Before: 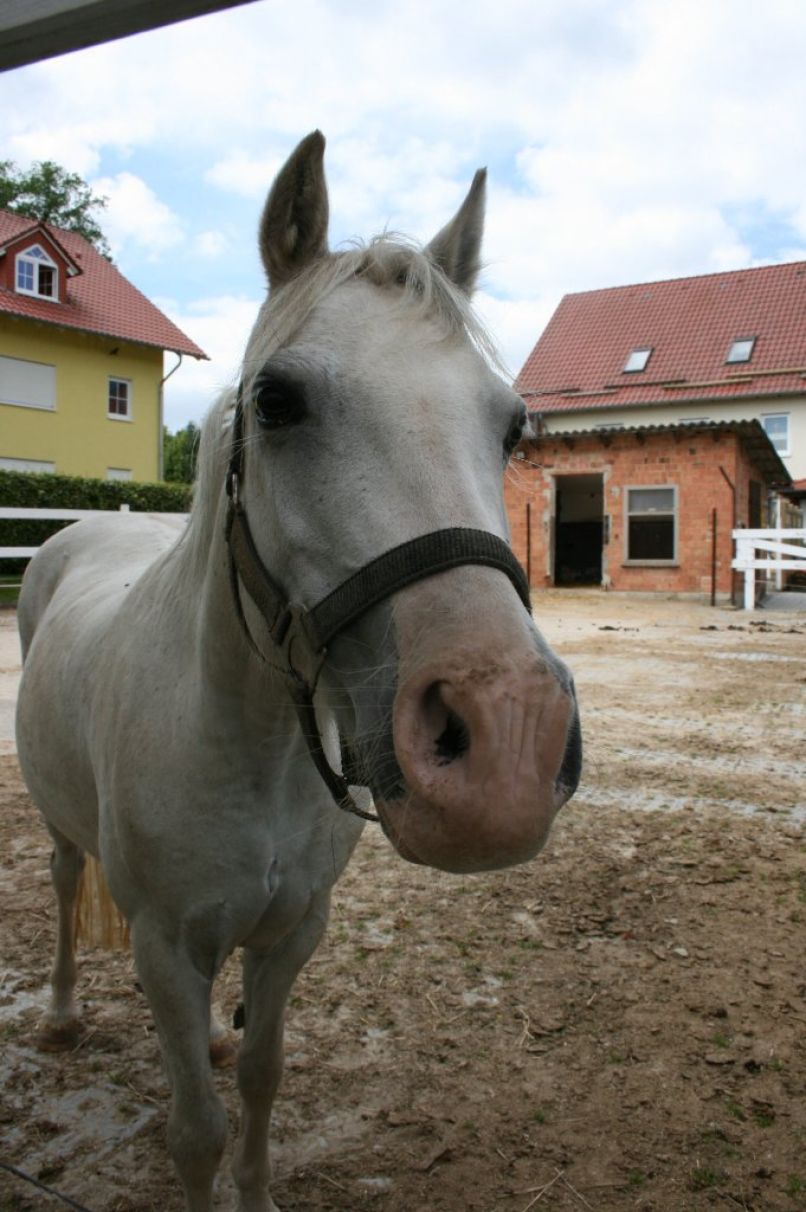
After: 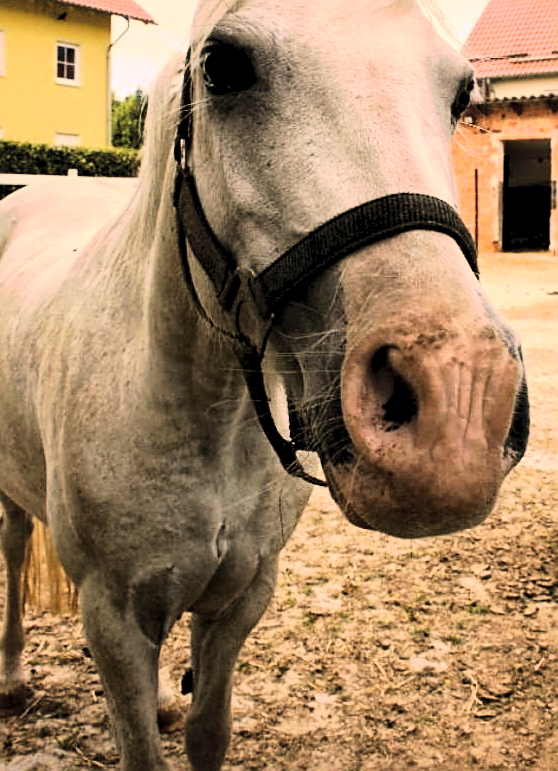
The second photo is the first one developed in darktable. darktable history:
exposure: black level correction 0.009, exposure 0.119 EV, compensate highlight preservation false
global tonemap: drago (1, 100), detail 1
sharpen: radius 1.967
tone curve: curves: ch0 [(0, 0) (0.003, 0.032) (0.011, 0.04) (0.025, 0.058) (0.044, 0.084) (0.069, 0.107) (0.1, 0.13) (0.136, 0.158) (0.177, 0.193) (0.224, 0.236) (0.277, 0.283) (0.335, 0.335) (0.399, 0.399) (0.468, 0.467) (0.543, 0.533) (0.623, 0.612) (0.709, 0.698) (0.801, 0.776) (0.898, 0.848) (1, 1)], preserve colors none
crop: left 6.488%, top 27.668%, right 24.183%, bottom 8.656%
color balance rgb: shadows lift › luminance -5%, shadows lift › chroma 1.1%, shadows lift › hue 219°, power › luminance 10%, power › chroma 2.83%, power › hue 60°, highlights gain › chroma 4.52%, highlights gain › hue 33.33°, saturation formula JzAzBz (2021)
rgb curve: curves: ch0 [(0, 0) (0.21, 0.15) (0.24, 0.21) (0.5, 0.75) (0.75, 0.96) (0.89, 0.99) (1, 1)]; ch1 [(0, 0.02) (0.21, 0.13) (0.25, 0.2) (0.5, 0.67) (0.75, 0.9) (0.89, 0.97) (1, 1)]; ch2 [(0, 0.02) (0.21, 0.13) (0.25, 0.2) (0.5, 0.67) (0.75, 0.9) (0.89, 0.97) (1, 1)], compensate middle gray true
